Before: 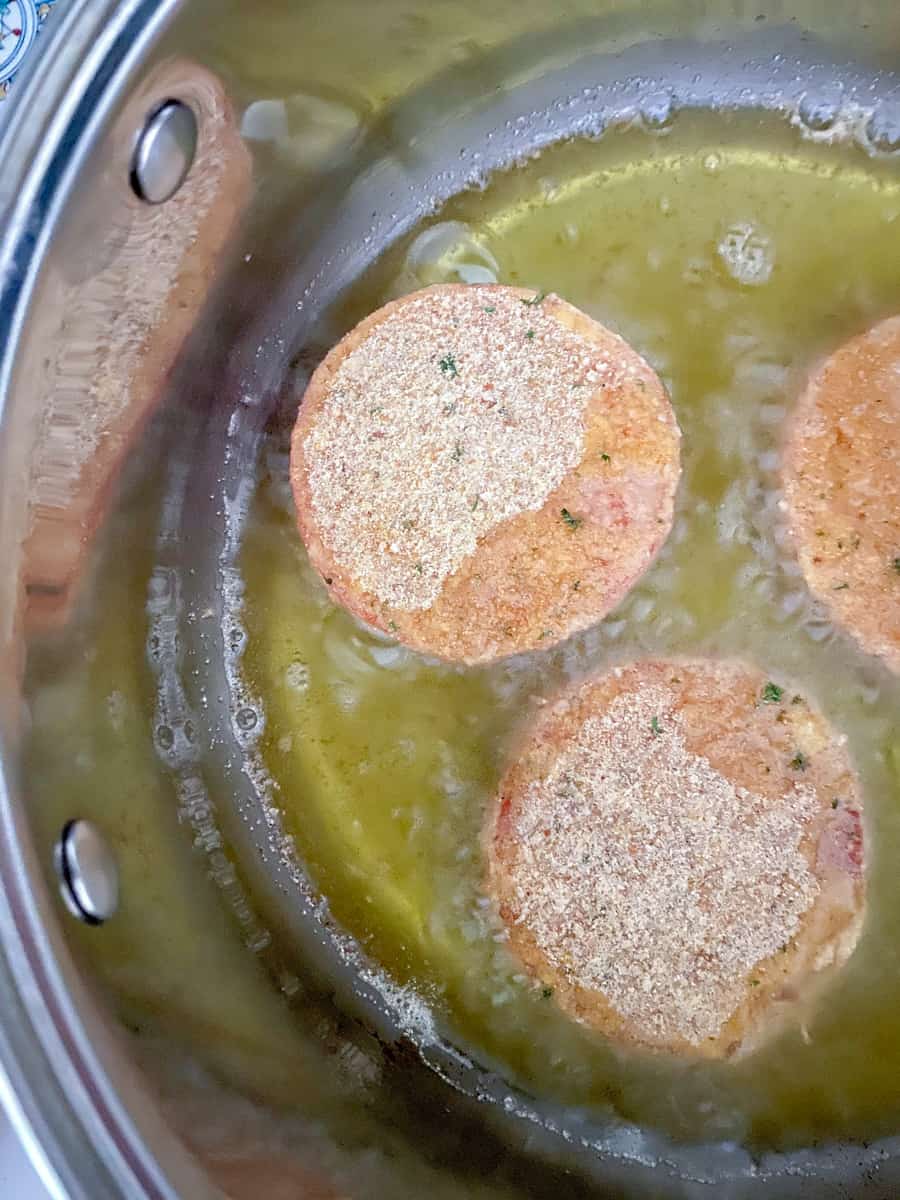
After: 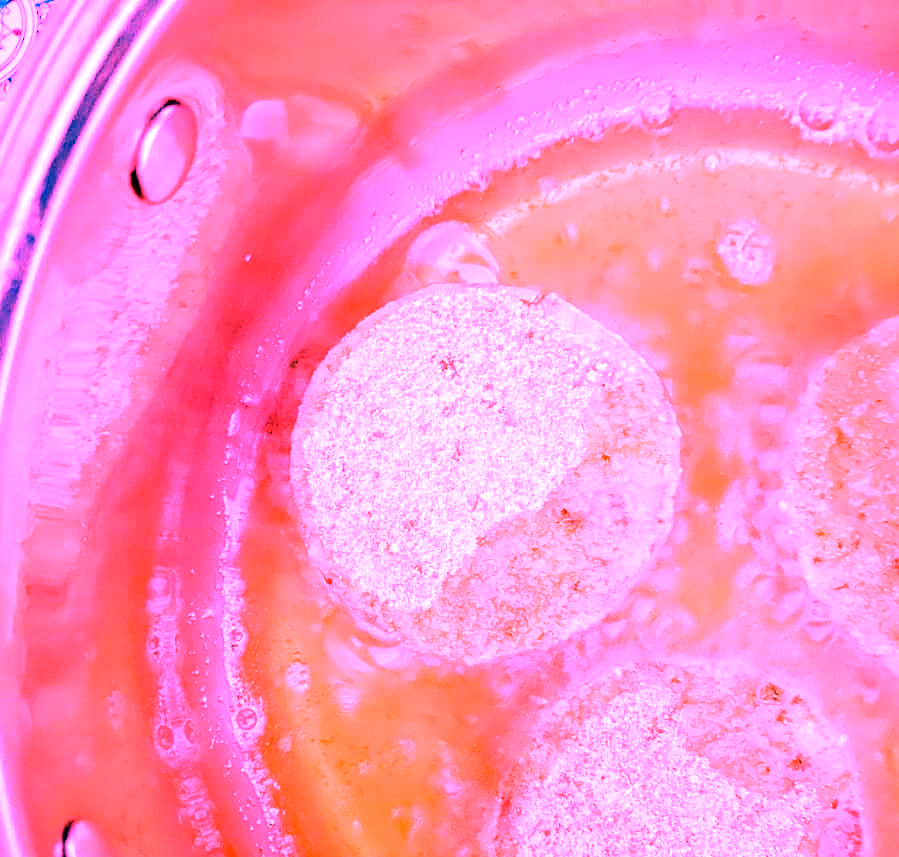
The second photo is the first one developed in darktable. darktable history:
crop: bottom 28.576%
white balance: red 4.26, blue 1.802
